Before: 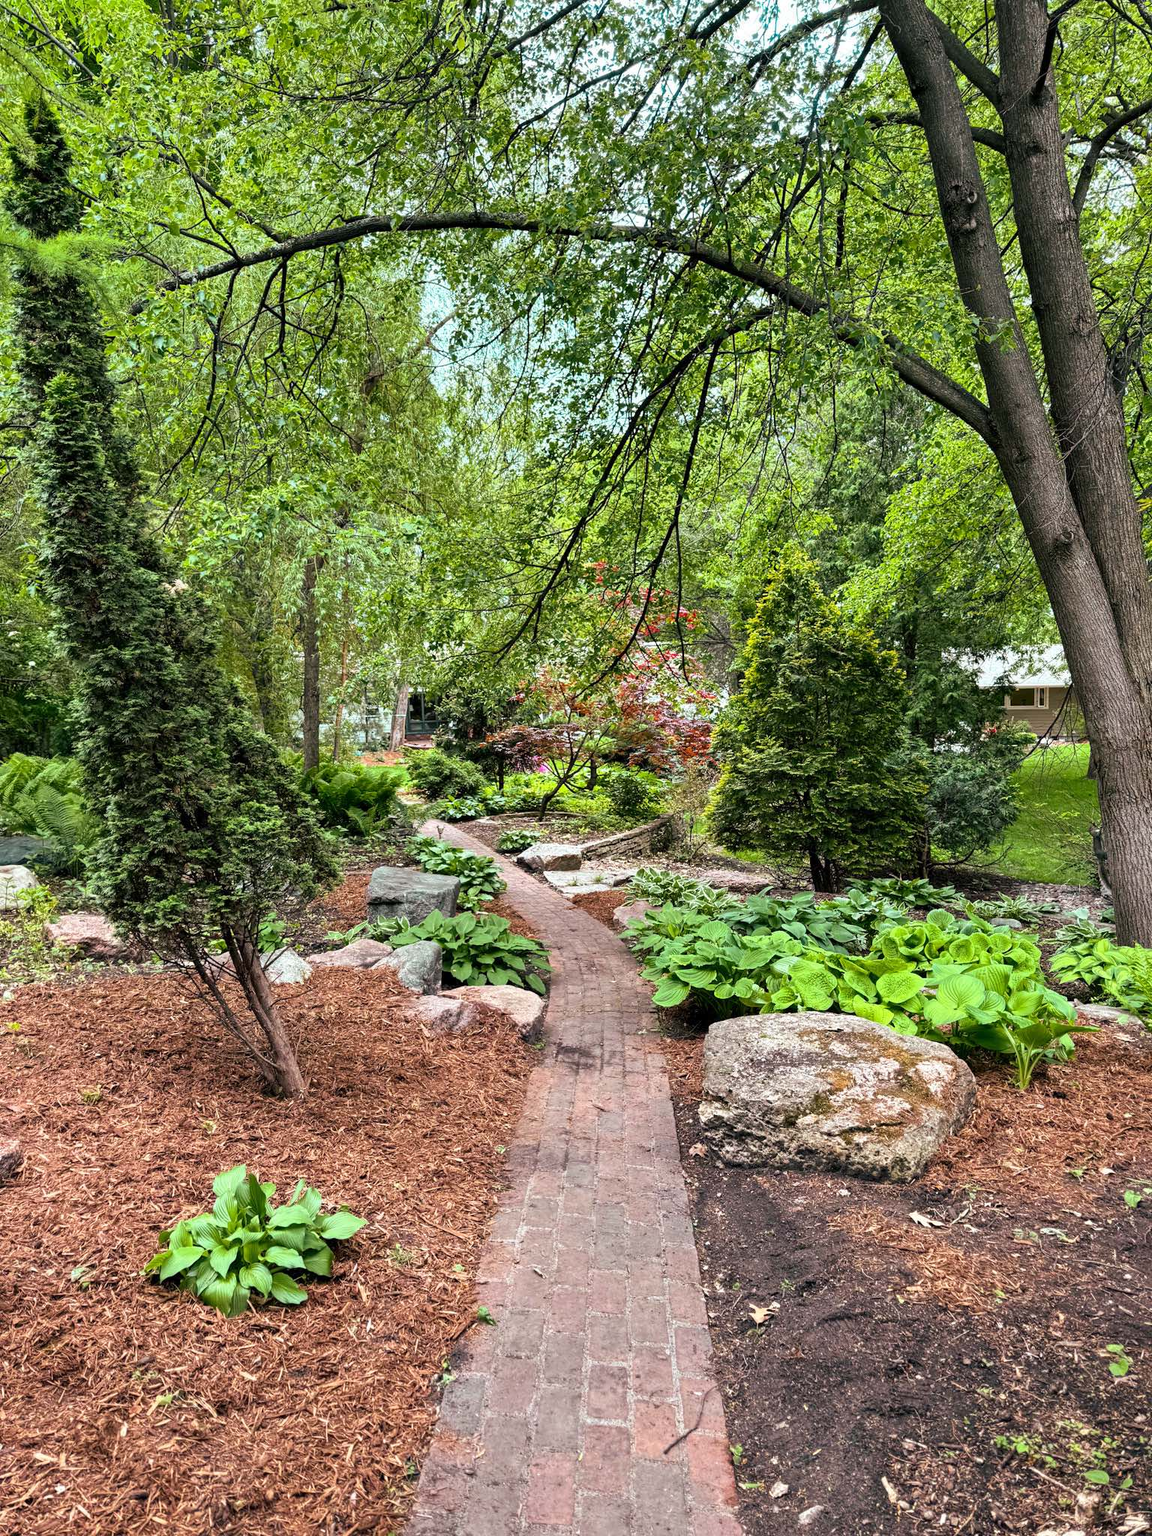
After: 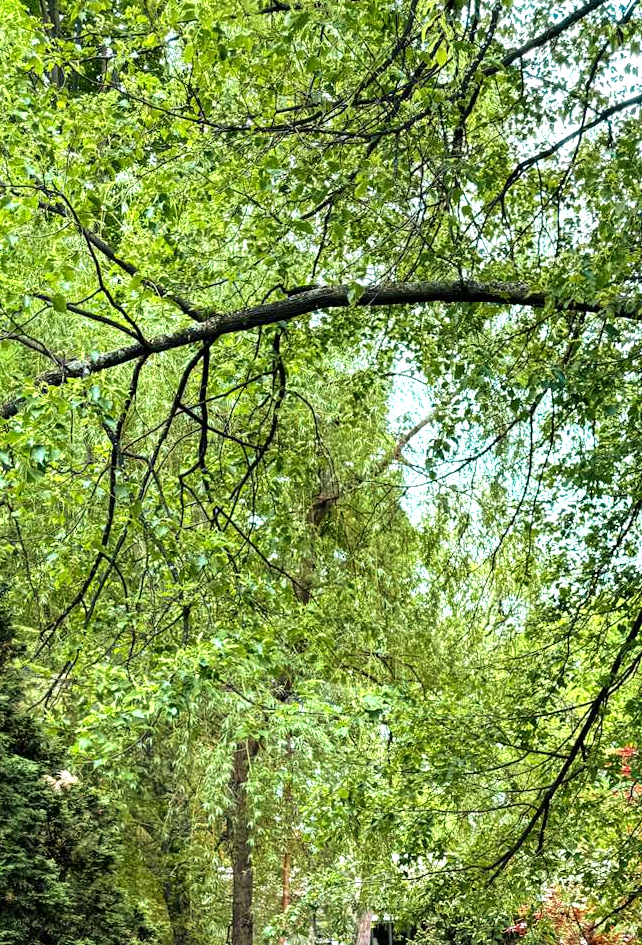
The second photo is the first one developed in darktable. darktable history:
crop and rotate: left 11.276%, top 0.111%, right 46.904%, bottom 53.709%
velvia: on, module defaults
tone equalizer: -8 EV -0.403 EV, -7 EV -0.407 EV, -6 EV -0.305 EV, -5 EV -0.26 EV, -3 EV 0.207 EV, -2 EV 0.344 EV, -1 EV 0.402 EV, +0 EV 0.387 EV, mask exposure compensation -0.514 EV
